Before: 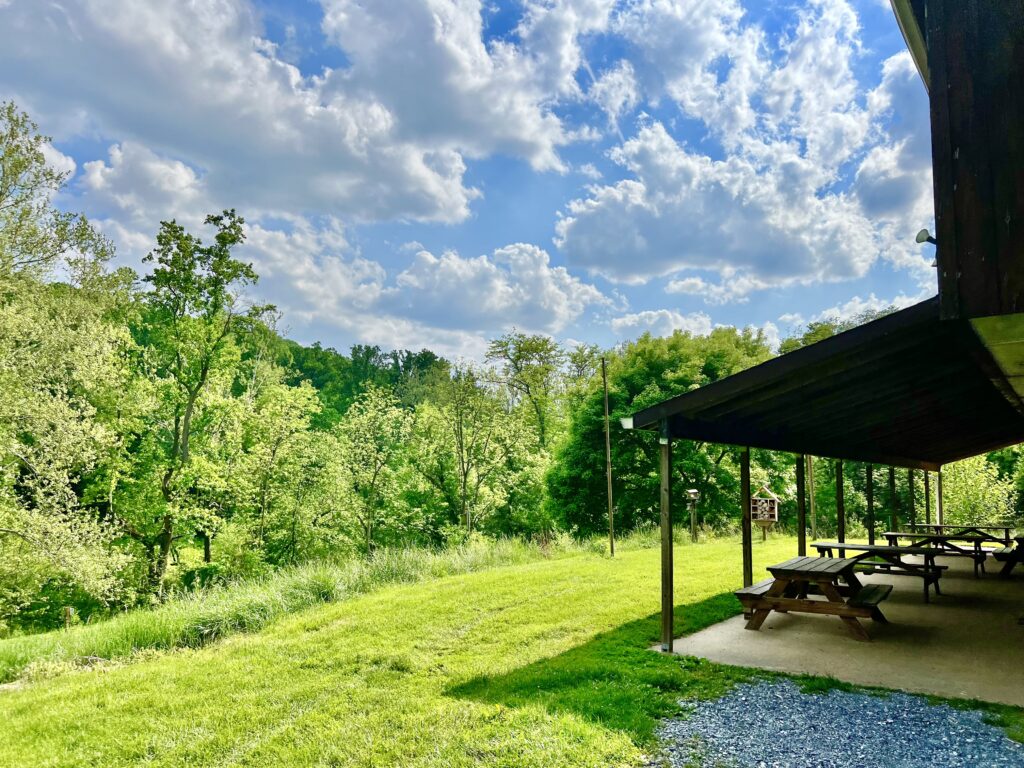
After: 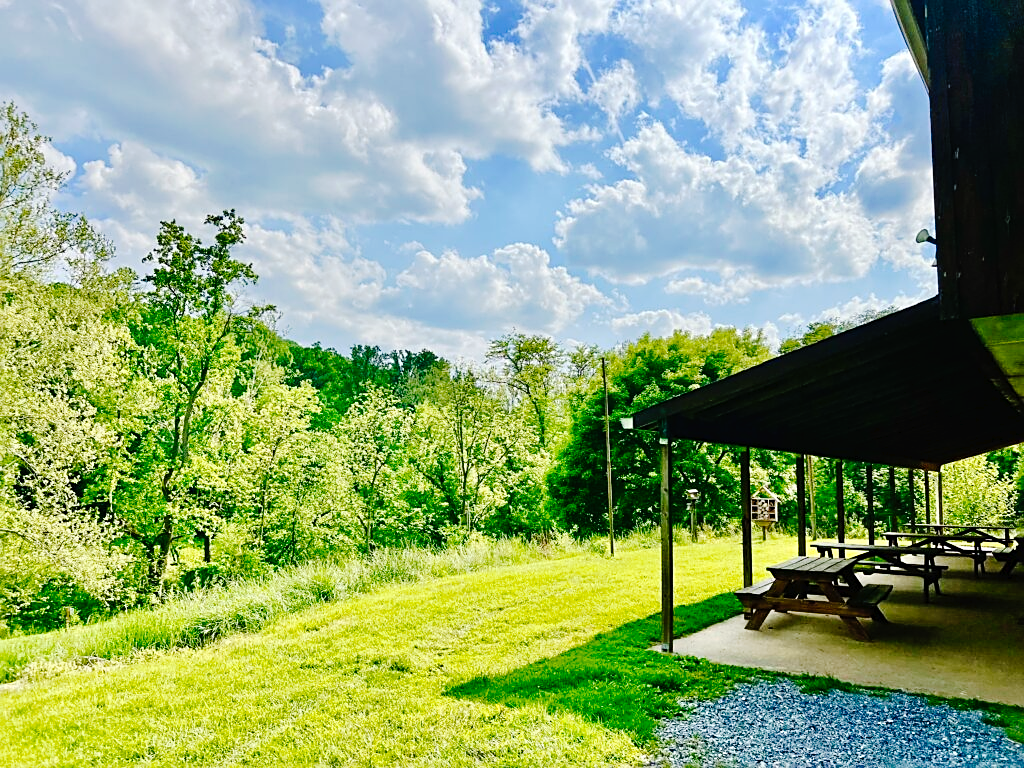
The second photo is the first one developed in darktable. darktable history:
sharpen: on, module defaults
tone curve: curves: ch0 [(0, 0) (0.003, 0.013) (0.011, 0.016) (0.025, 0.021) (0.044, 0.029) (0.069, 0.039) (0.1, 0.056) (0.136, 0.085) (0.177, 0.14) (0.224, 0.201) (0.277, 0.28) (0.335, 0.372) (0.399, 0.475) (0.468, 0.567) (0.543, 0.643) (0.623, 0.722) (0.709, 0.801) (0.801, 0.859) (0.898, 0.927) (1, 1)], preserve colors none
color contrast: green-magenta contrast 0.96
